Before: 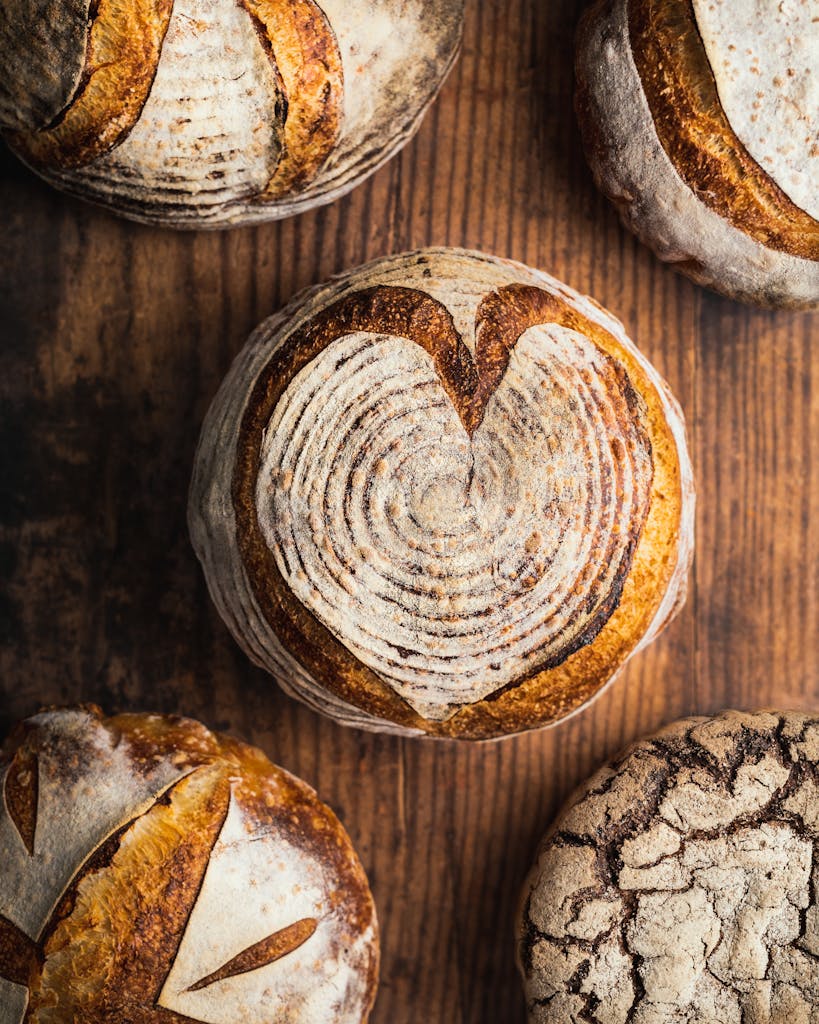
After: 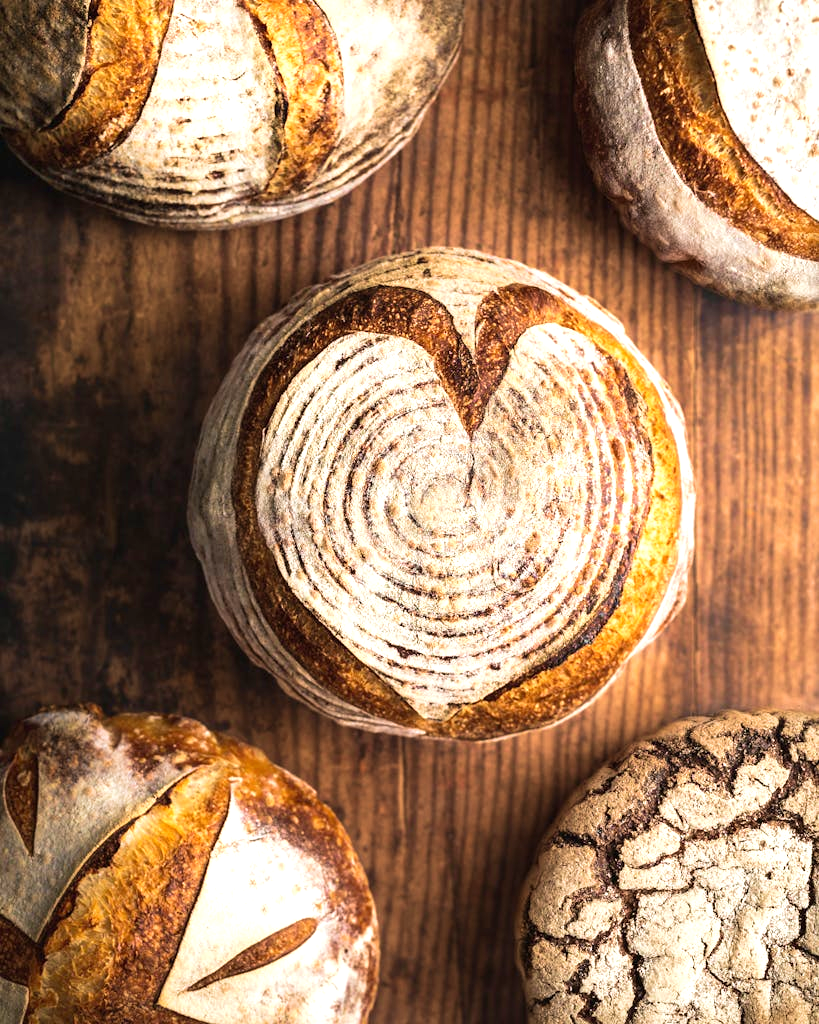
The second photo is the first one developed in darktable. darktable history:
exposure: exposure 0.636 EV, compensate highlight preservation false
velvia: strength 39.63%
